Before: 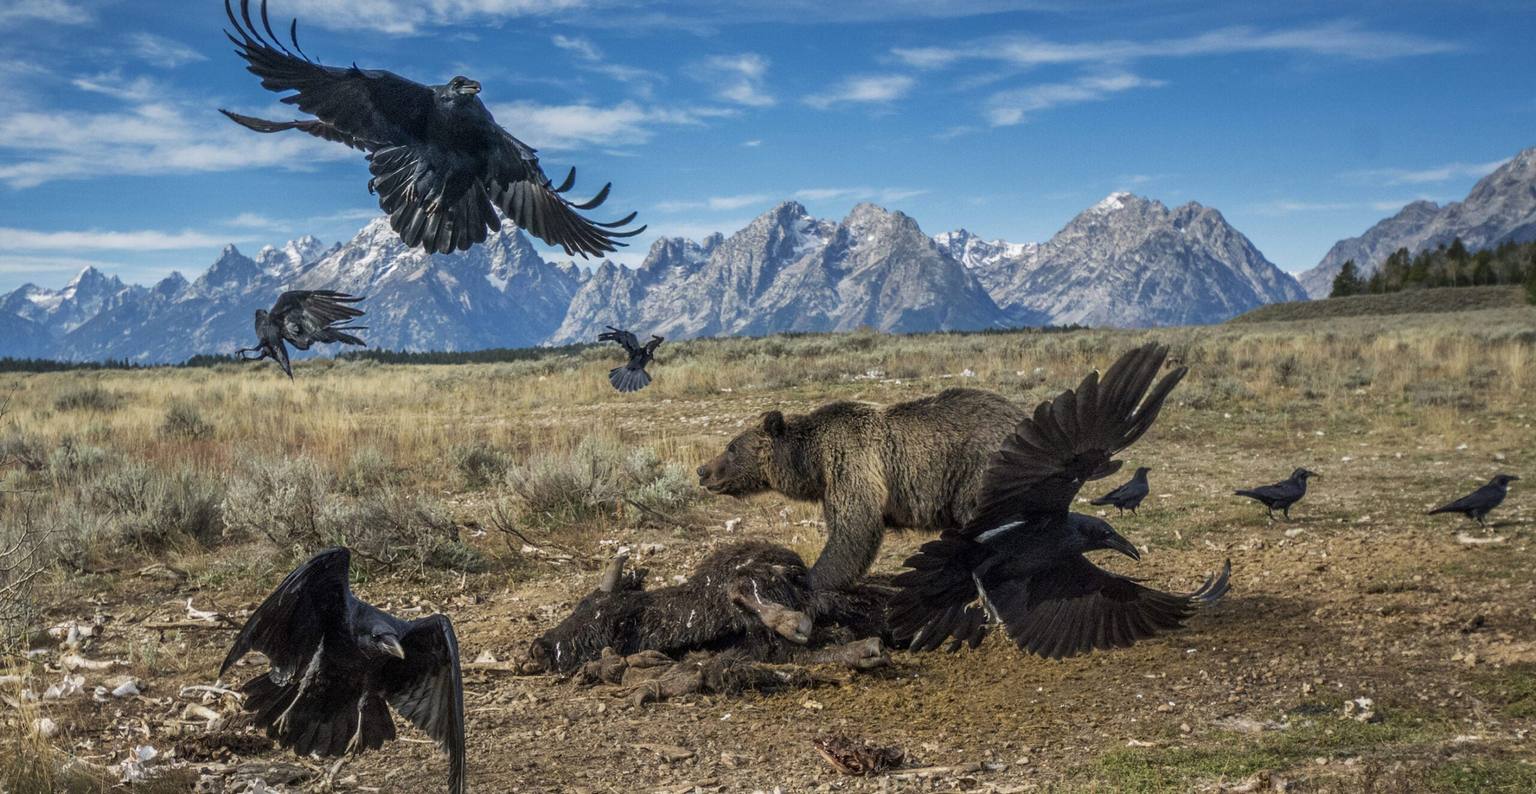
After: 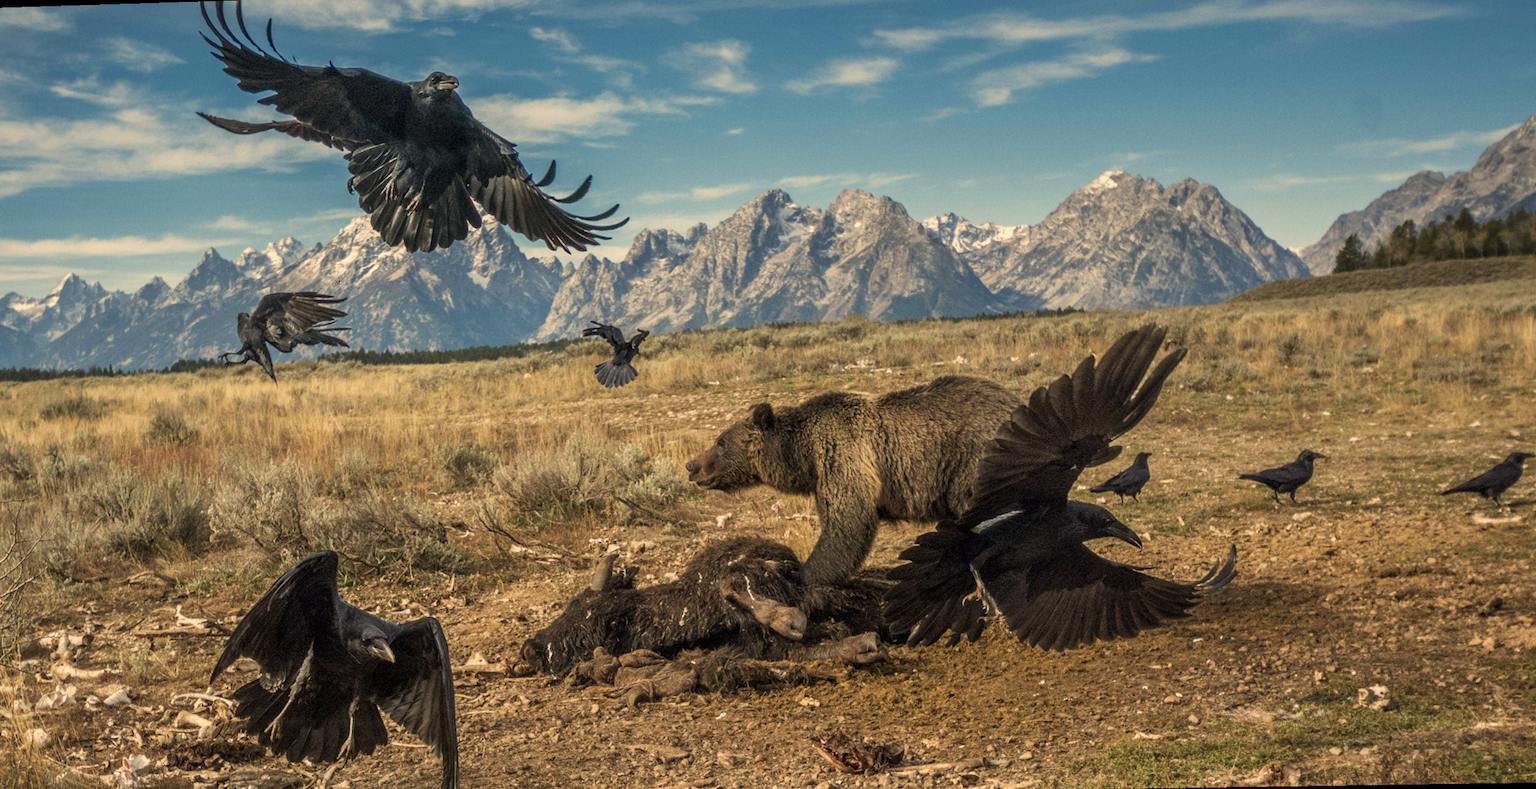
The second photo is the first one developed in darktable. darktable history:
white balance: red 1.138, green 0.996, blue 0.812
rotate and perspective: rotation -1.32°, lens shift (horizontal) -0.031, crop left 0.015, crop right 0.985, crop top 0.047, crop bottom 0.982
